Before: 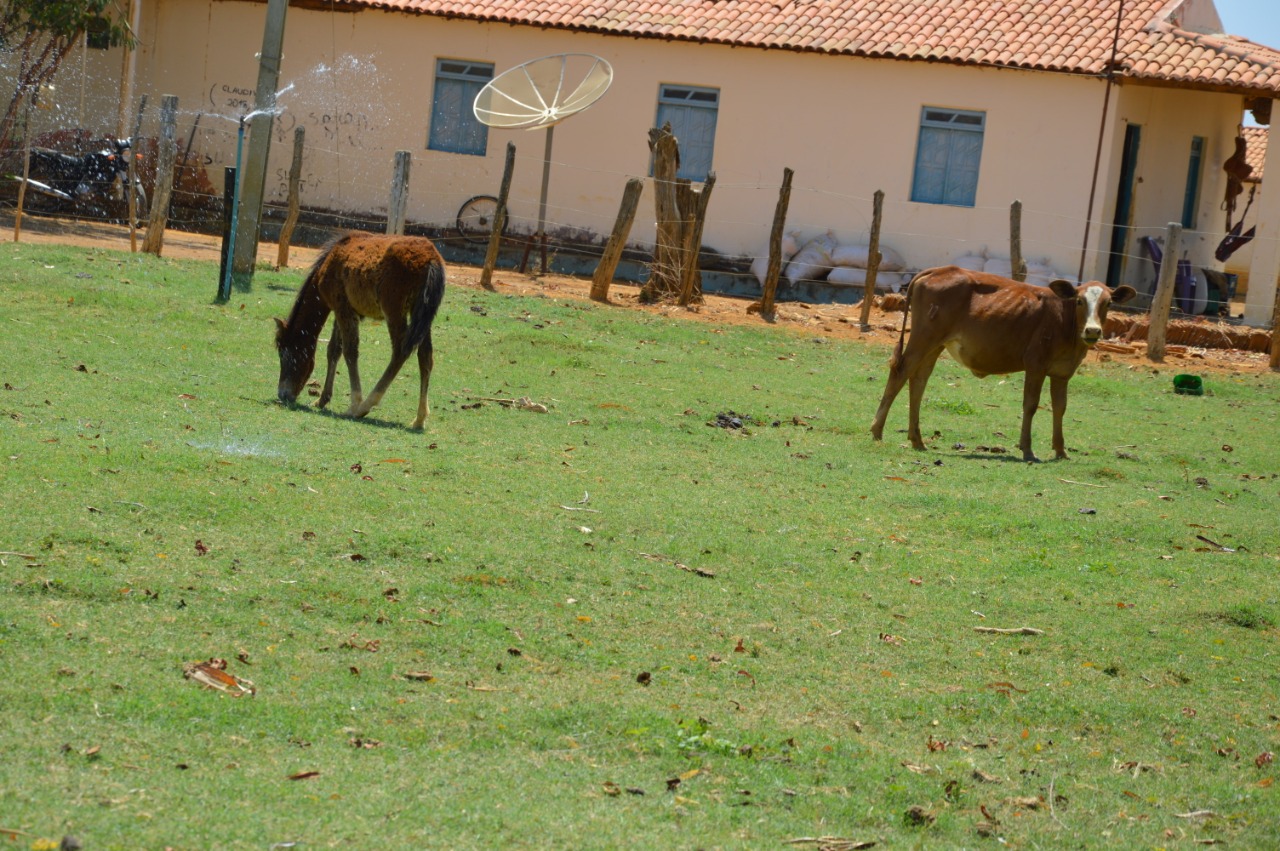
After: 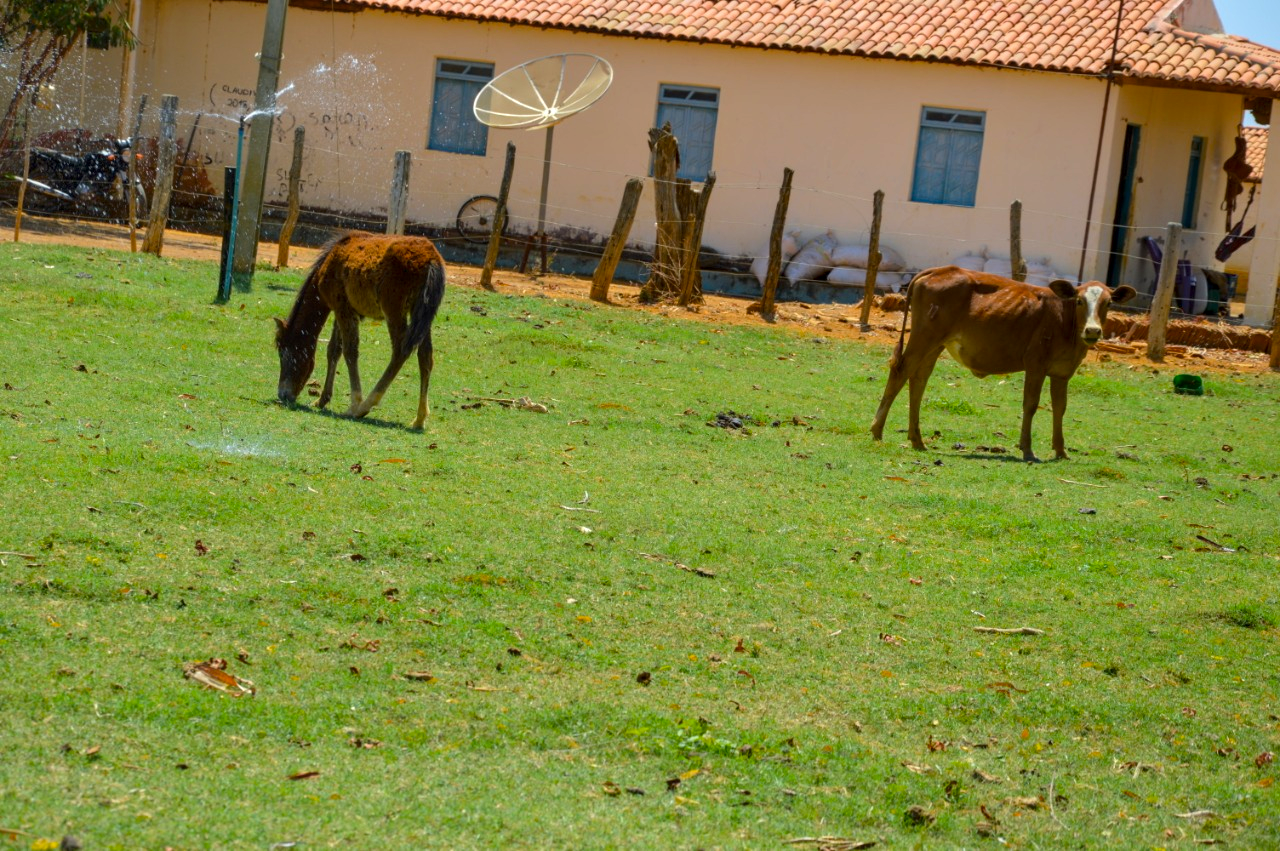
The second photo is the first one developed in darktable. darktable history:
local contrast: on, module defaults
color balance rgb: perceptual saturation grading › global saturation 20%, global vibrance 20%
